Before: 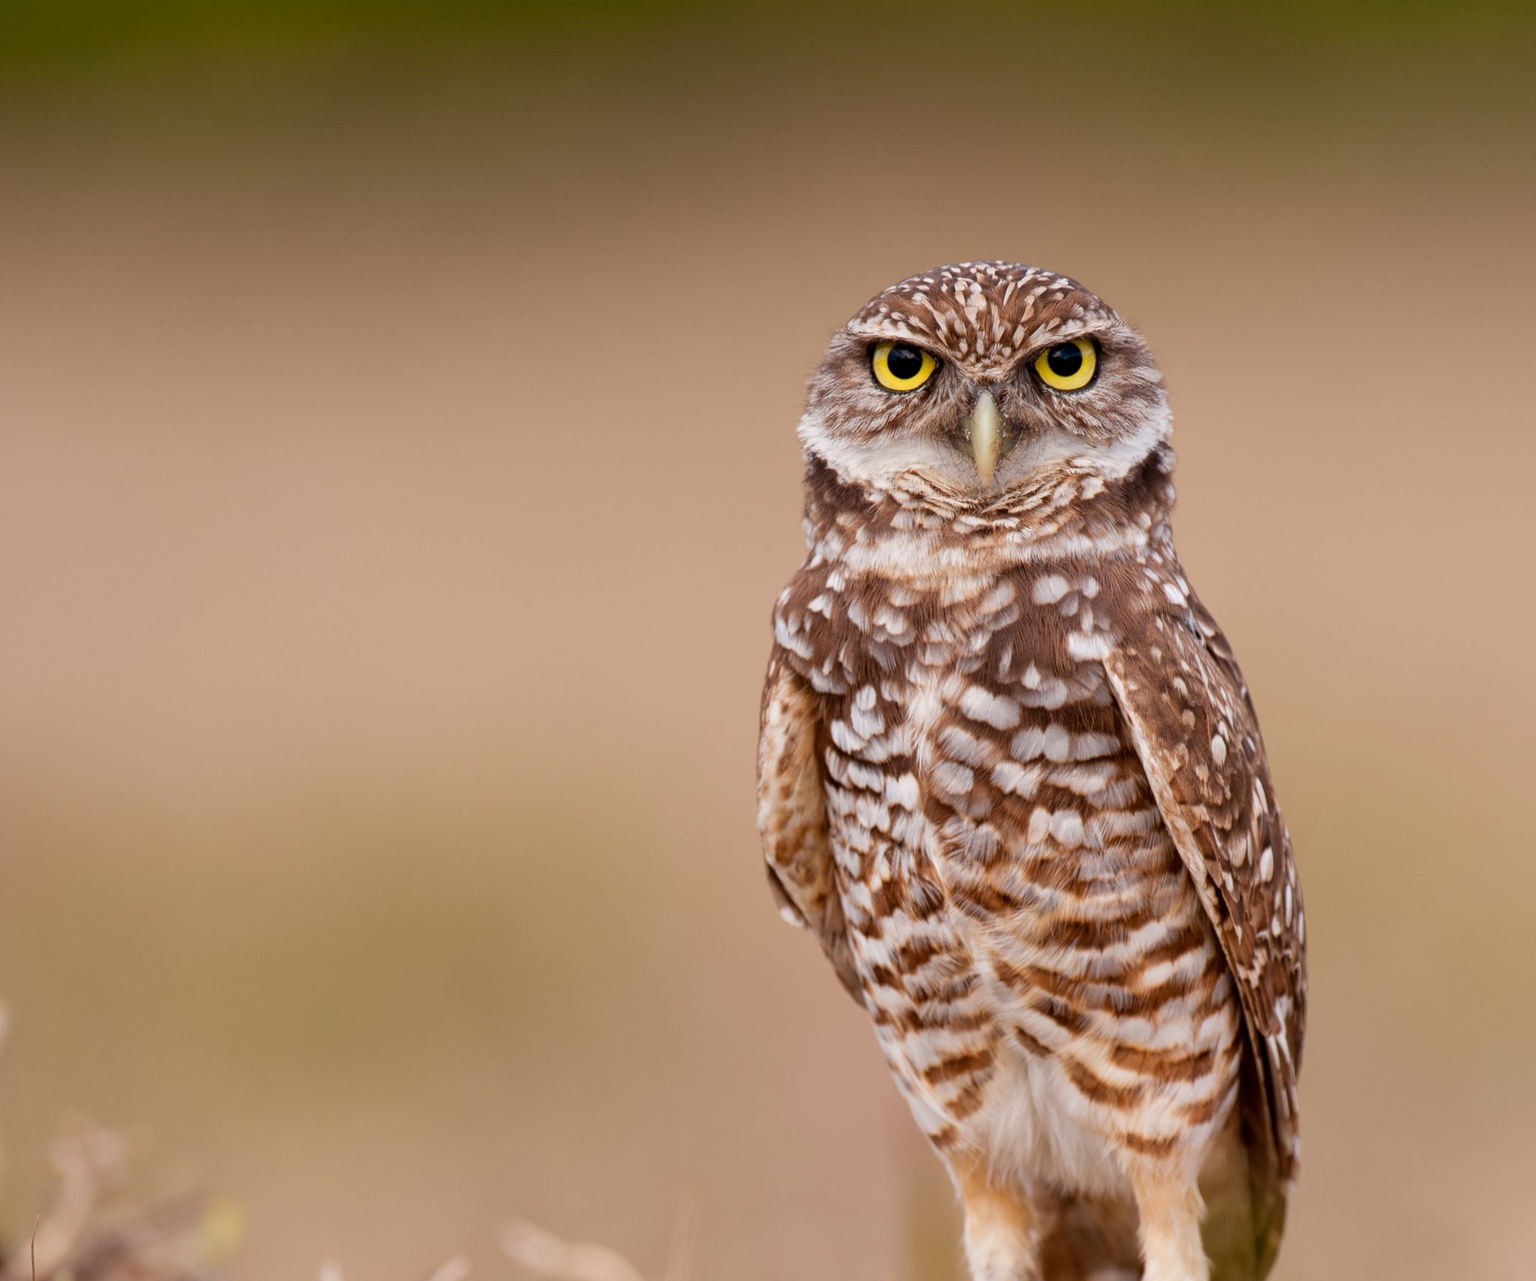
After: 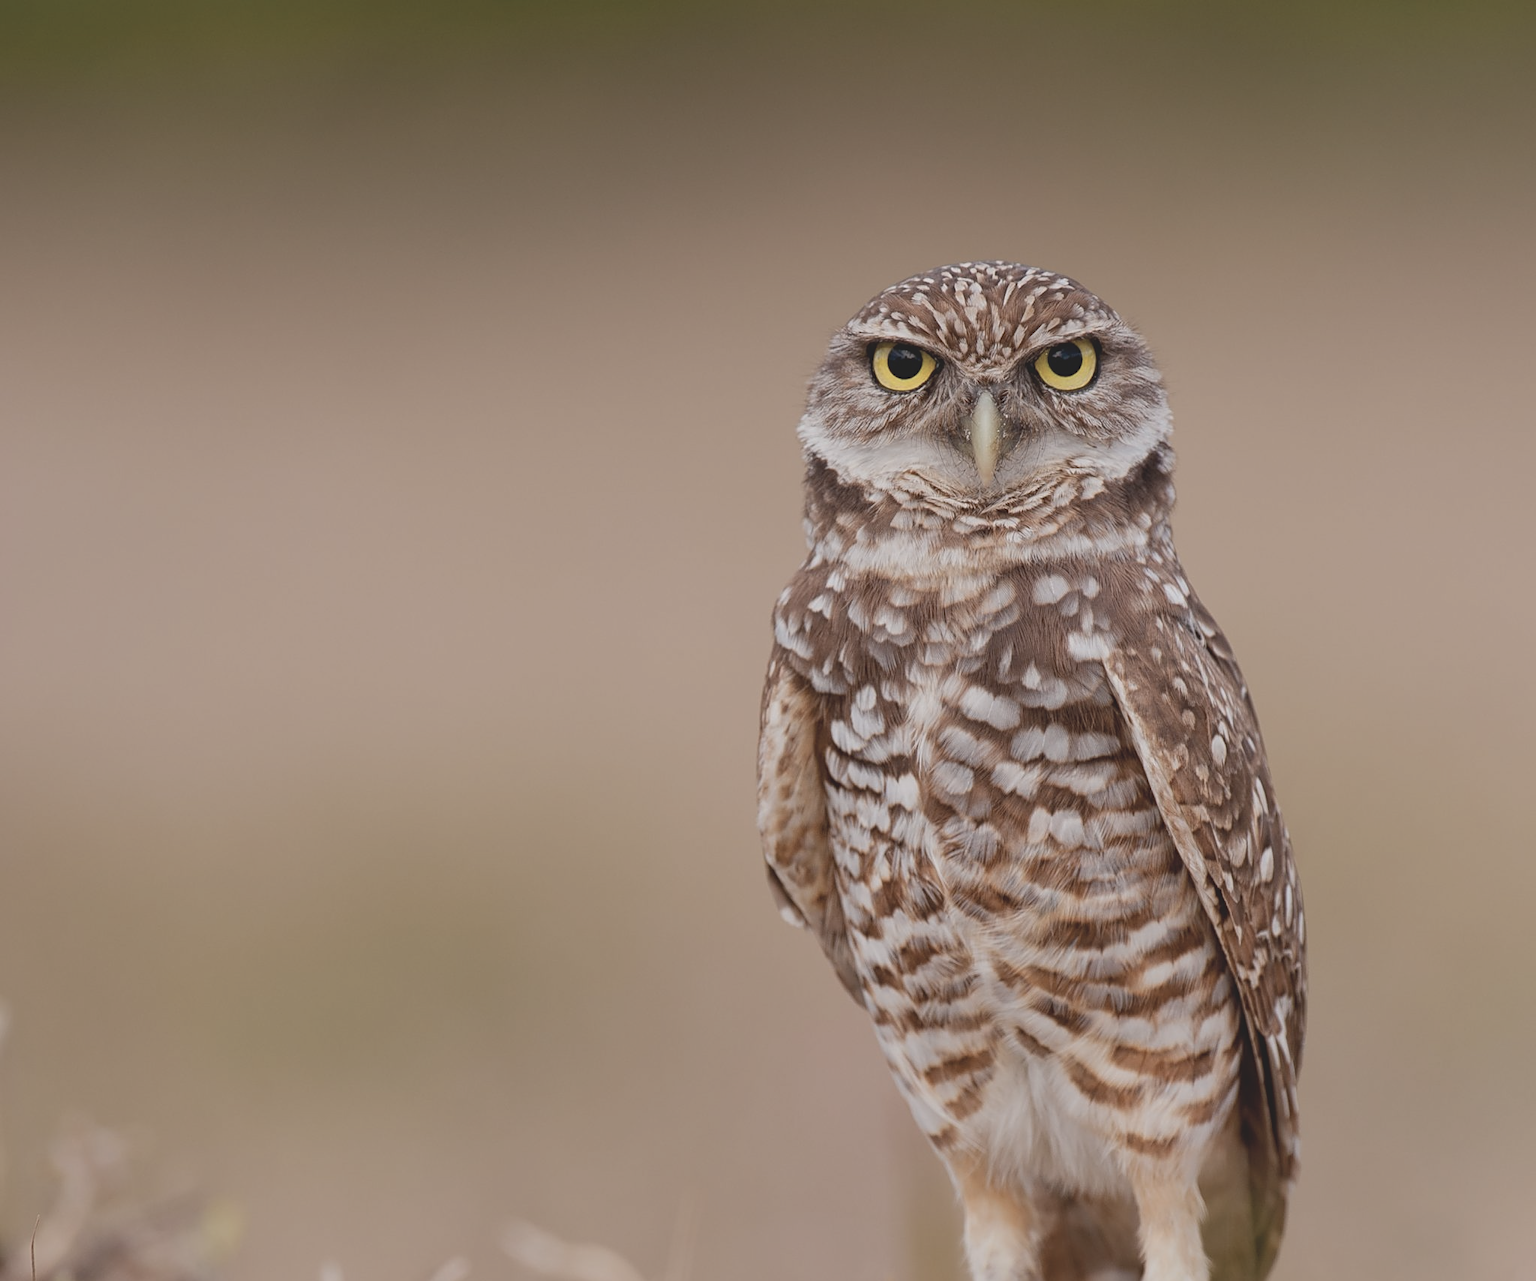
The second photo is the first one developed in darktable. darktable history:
contrast brightness saturation: contrast -0.26, saturation -0.43
sharpen: on, module defaults
